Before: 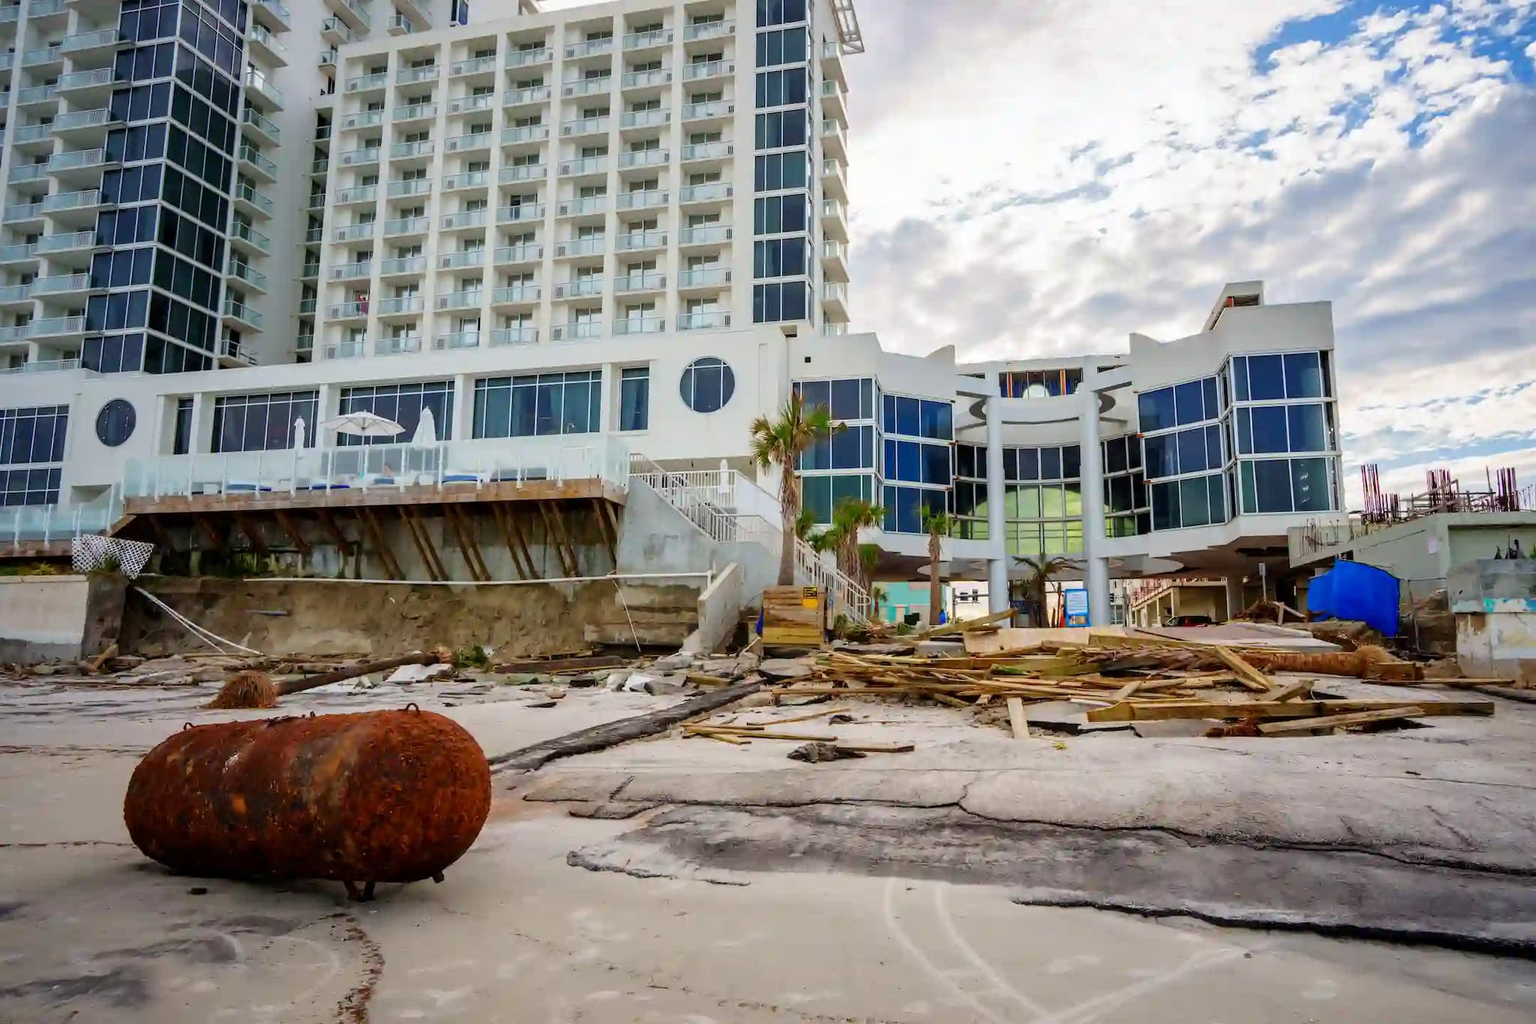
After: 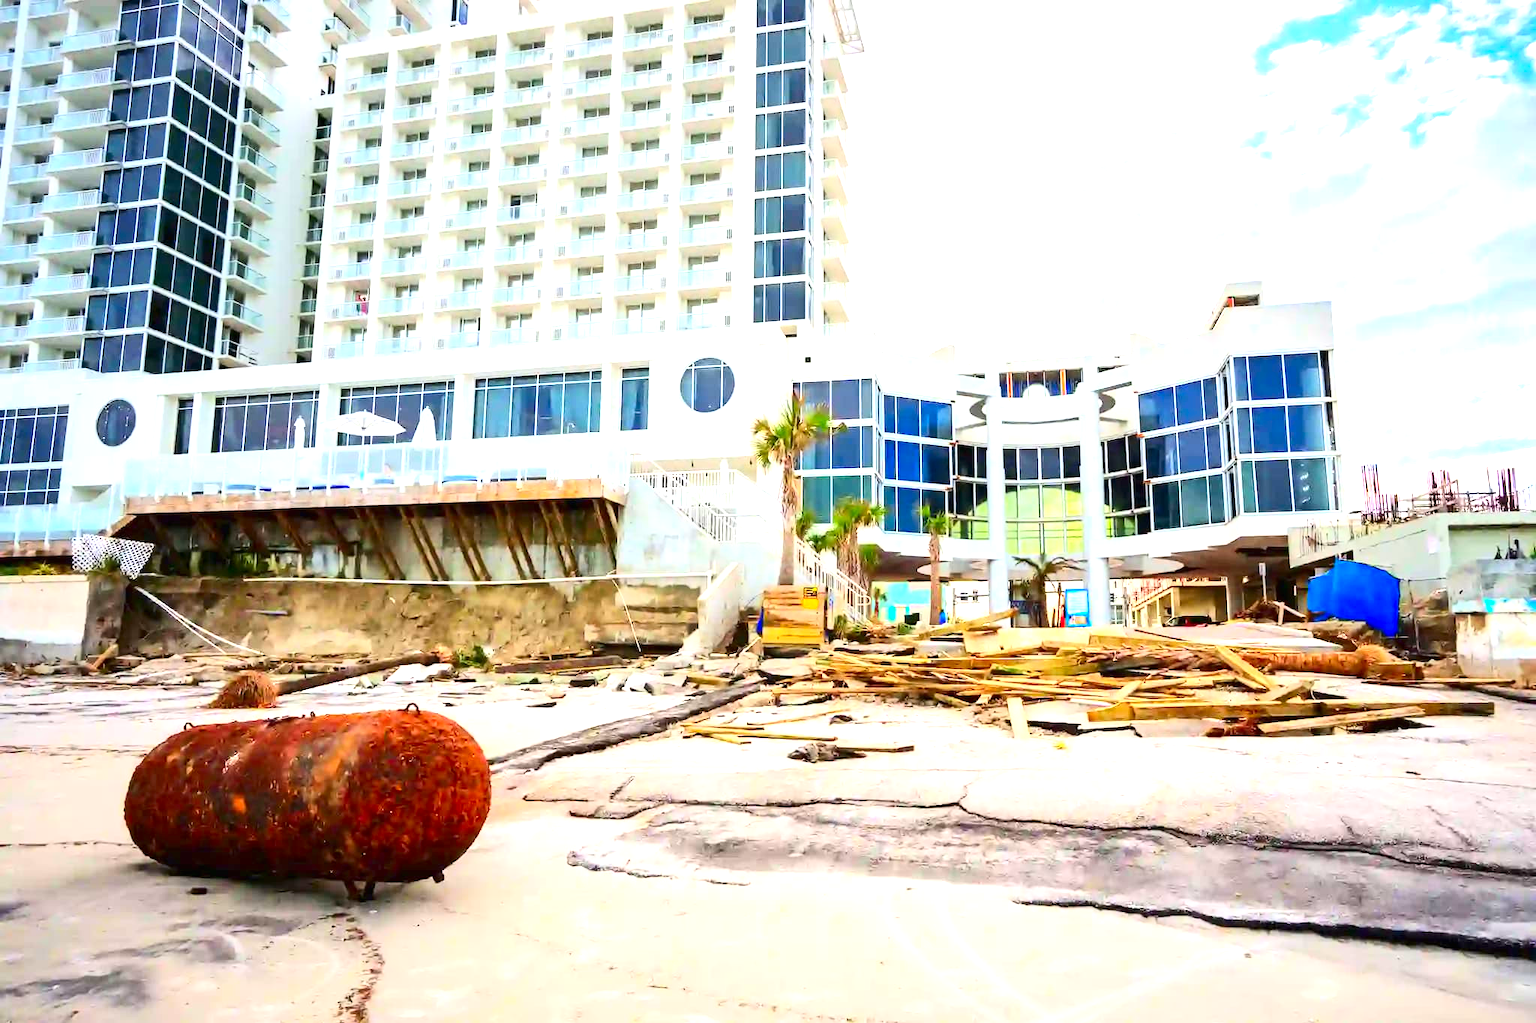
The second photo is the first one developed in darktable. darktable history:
exposure: black level correction 0, exposure 1.45 EV, compensate exposure bias true, compensate highlight preservation false
contrast brightness saturation: contrast 0.23, brightness 0.1, saturation 0.29
